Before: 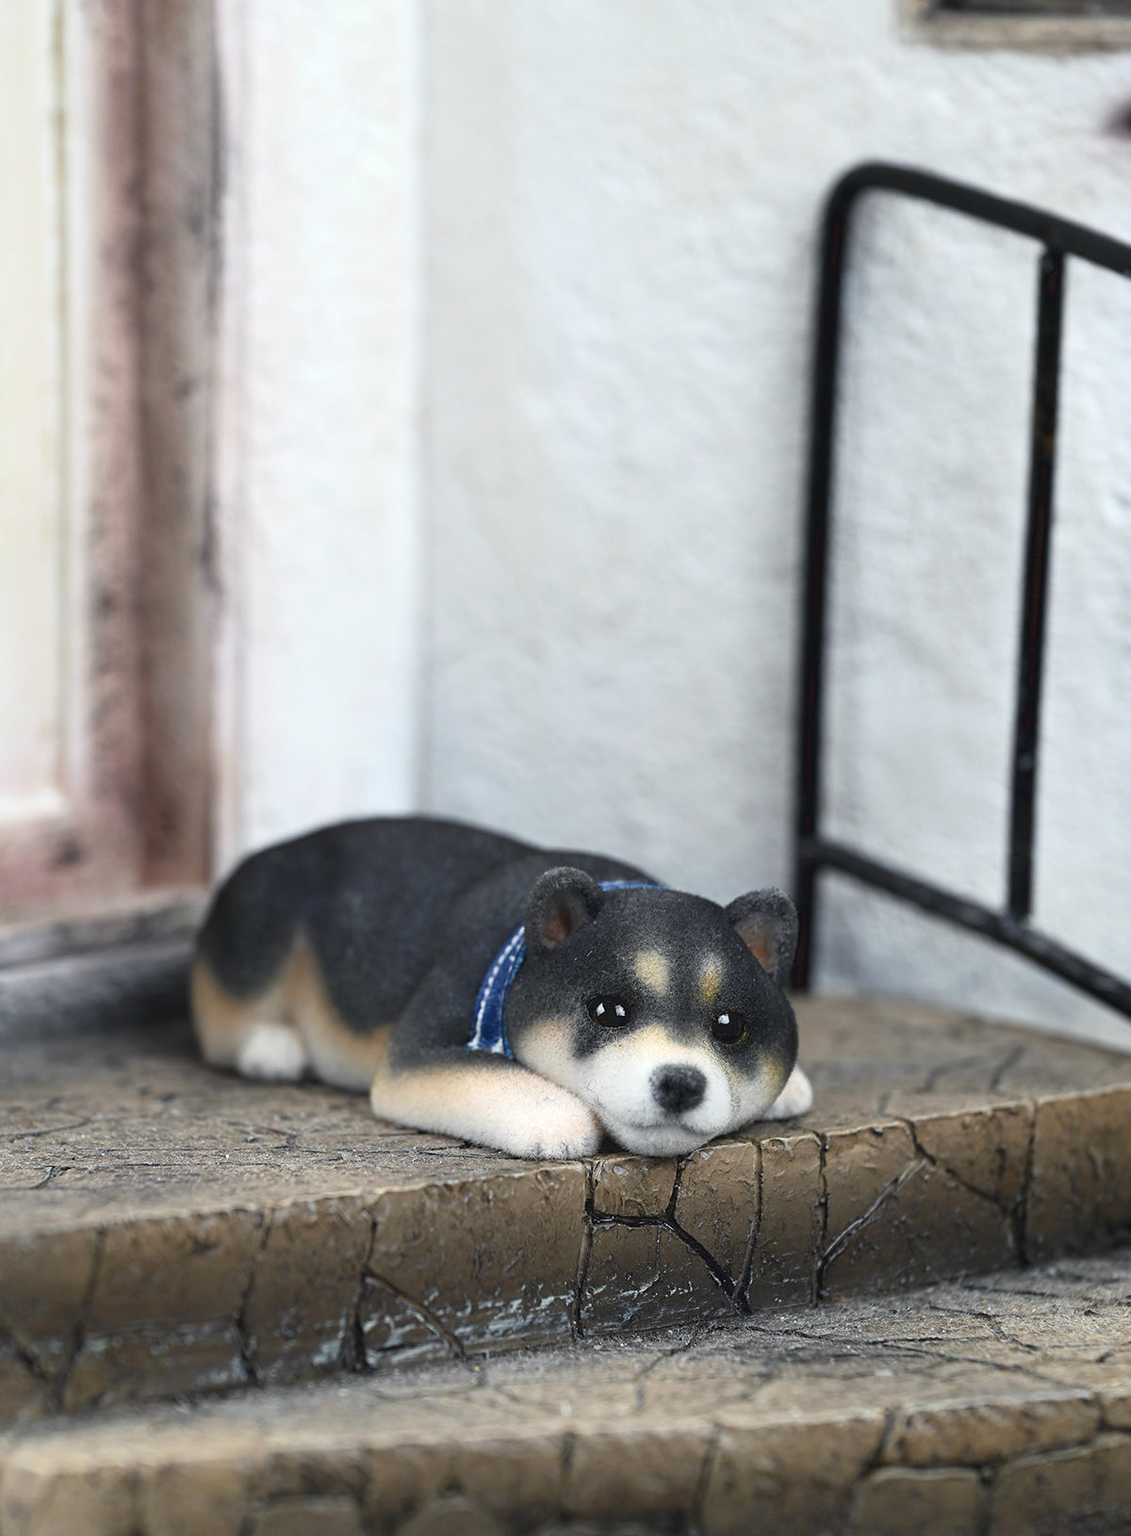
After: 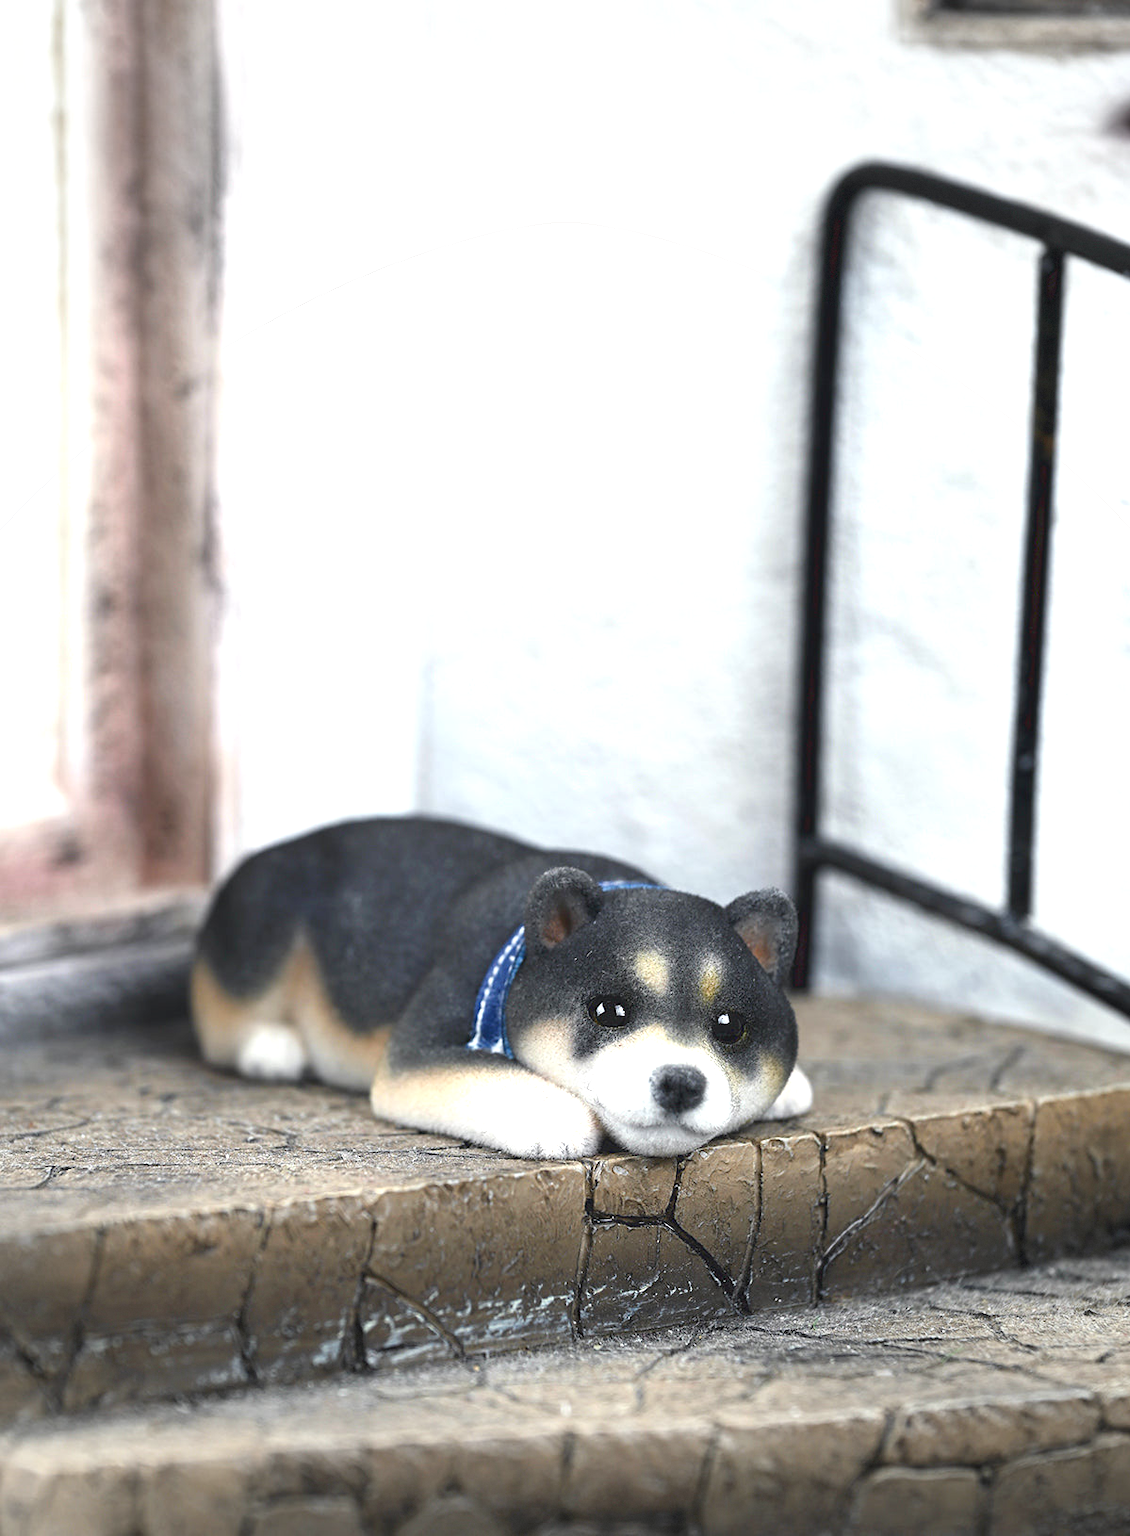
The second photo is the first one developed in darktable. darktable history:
vignetting: fall-off start 91%, fall-off radius 39.39%, brightness -0.182, saturation -0.3, width/height ratio 1.219, shape 1.3, dithering 8-bit output, unbound false
exposure: exposure 0.722 EV, compensate highlight preservation false
